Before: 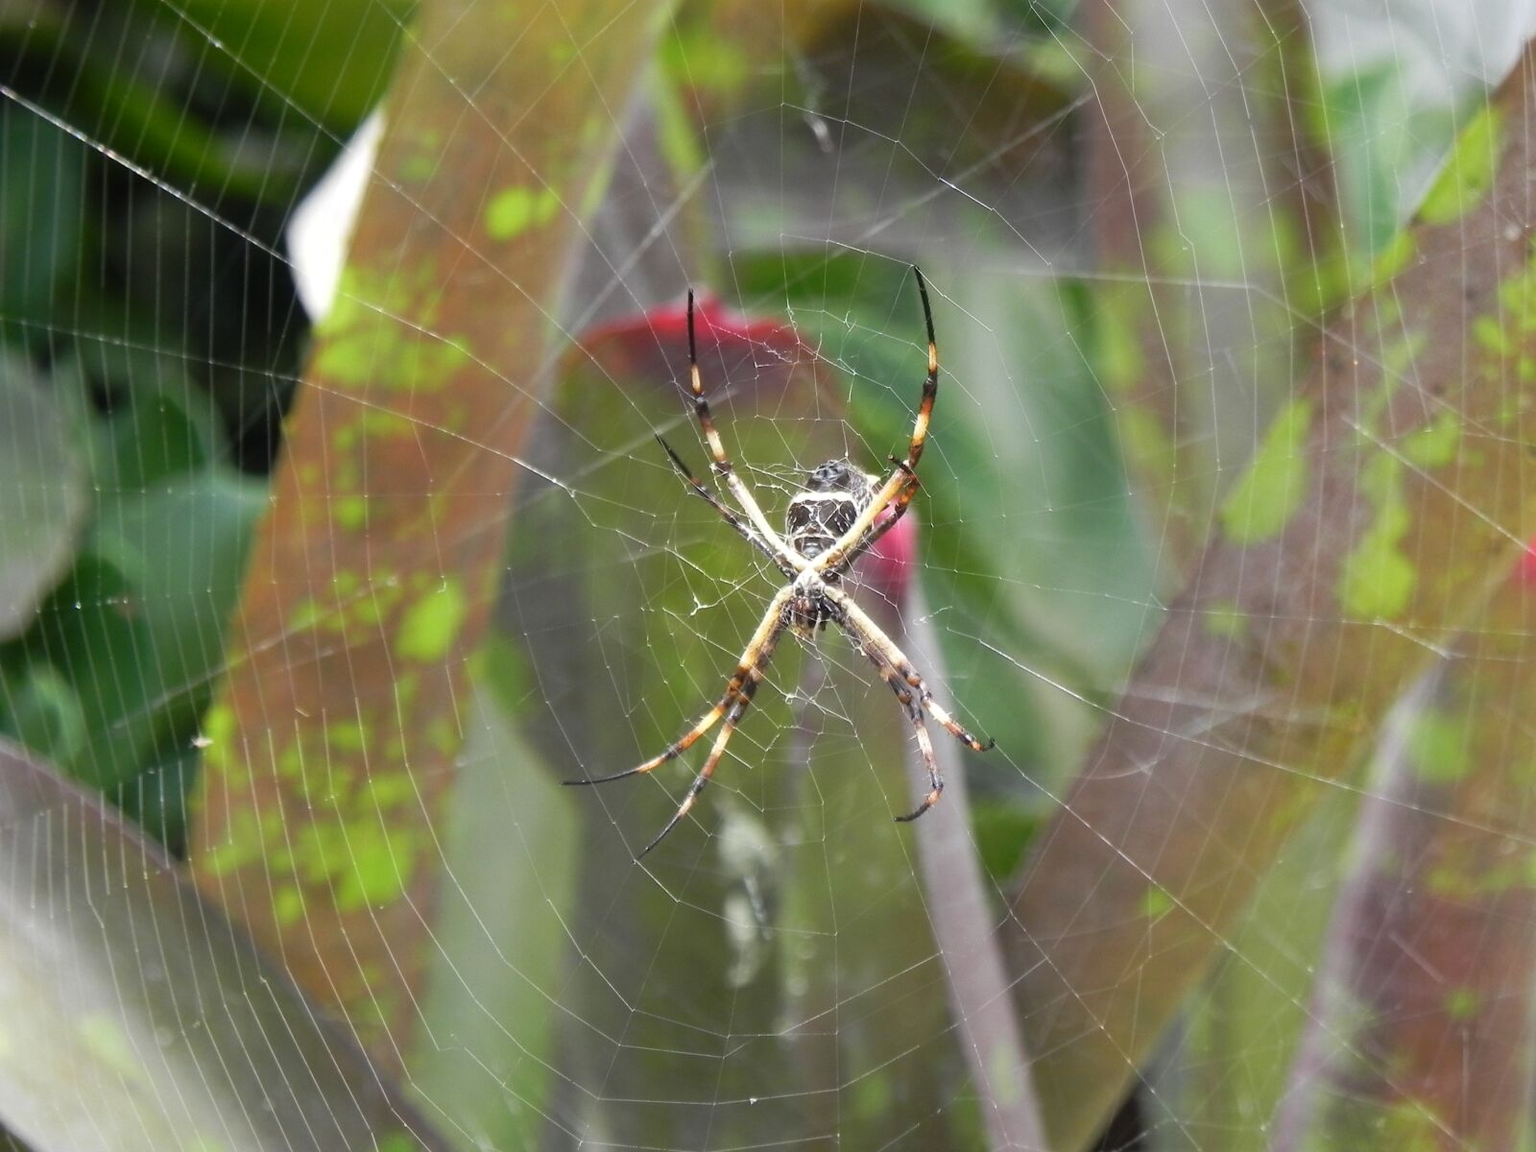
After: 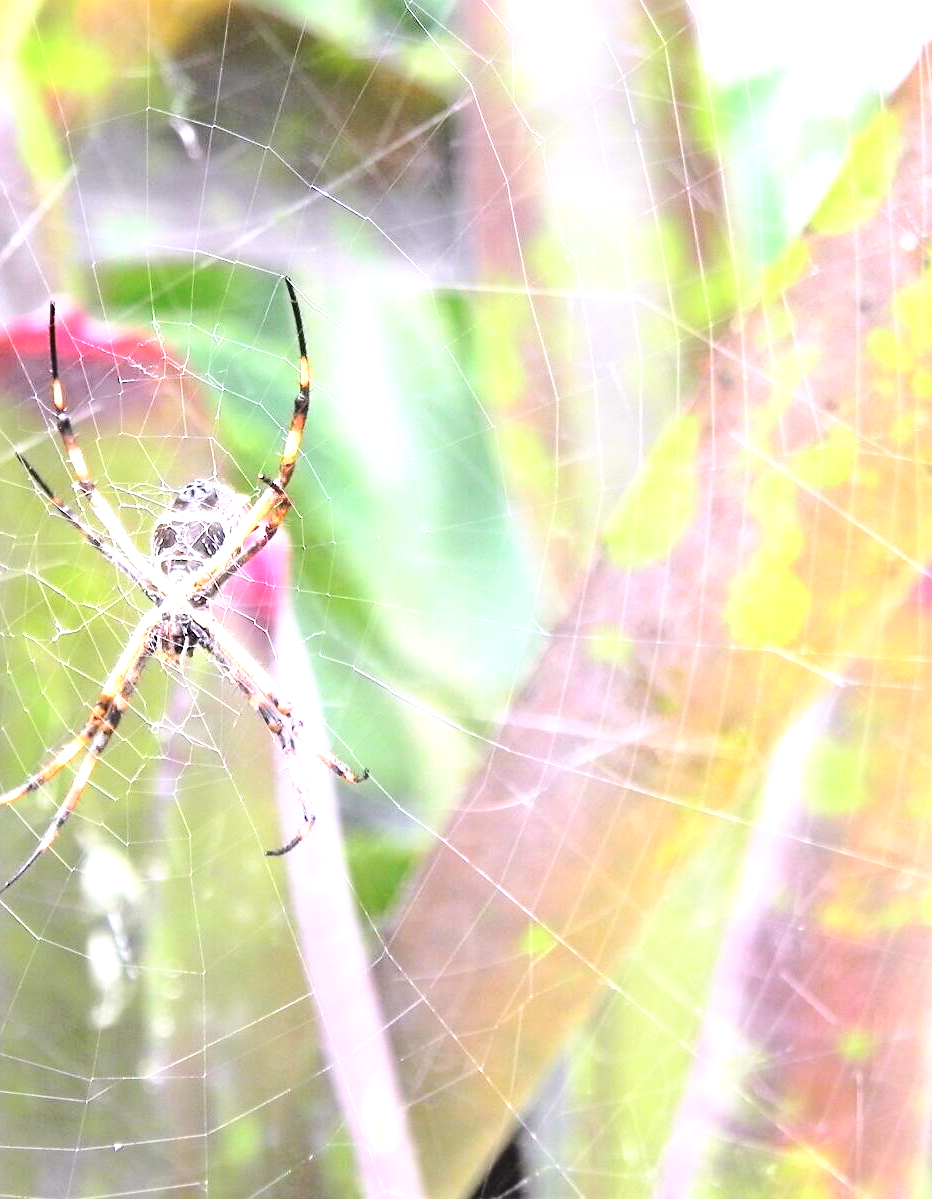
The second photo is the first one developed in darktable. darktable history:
base curve: curves: ch0 [(0, 0) (0.036, 0.025) (0.121, 0.166) (0.206, 0.329) (0.605, 0.79) (1, 1)]
crop: left 41.706%
color correction: highlights a* 7, highlights b* 4.17
color calibration: illuminant as shot in camera, x 0.37, y 0.382, temperature 4320.7 K
sharpen: amount 0.21
levels: levels [0.031, 0.5, 0.969]
exposure: black level correction 0.001, exposure 1.398 EV, compensate exposure bias true, compensate highlight preservation false
